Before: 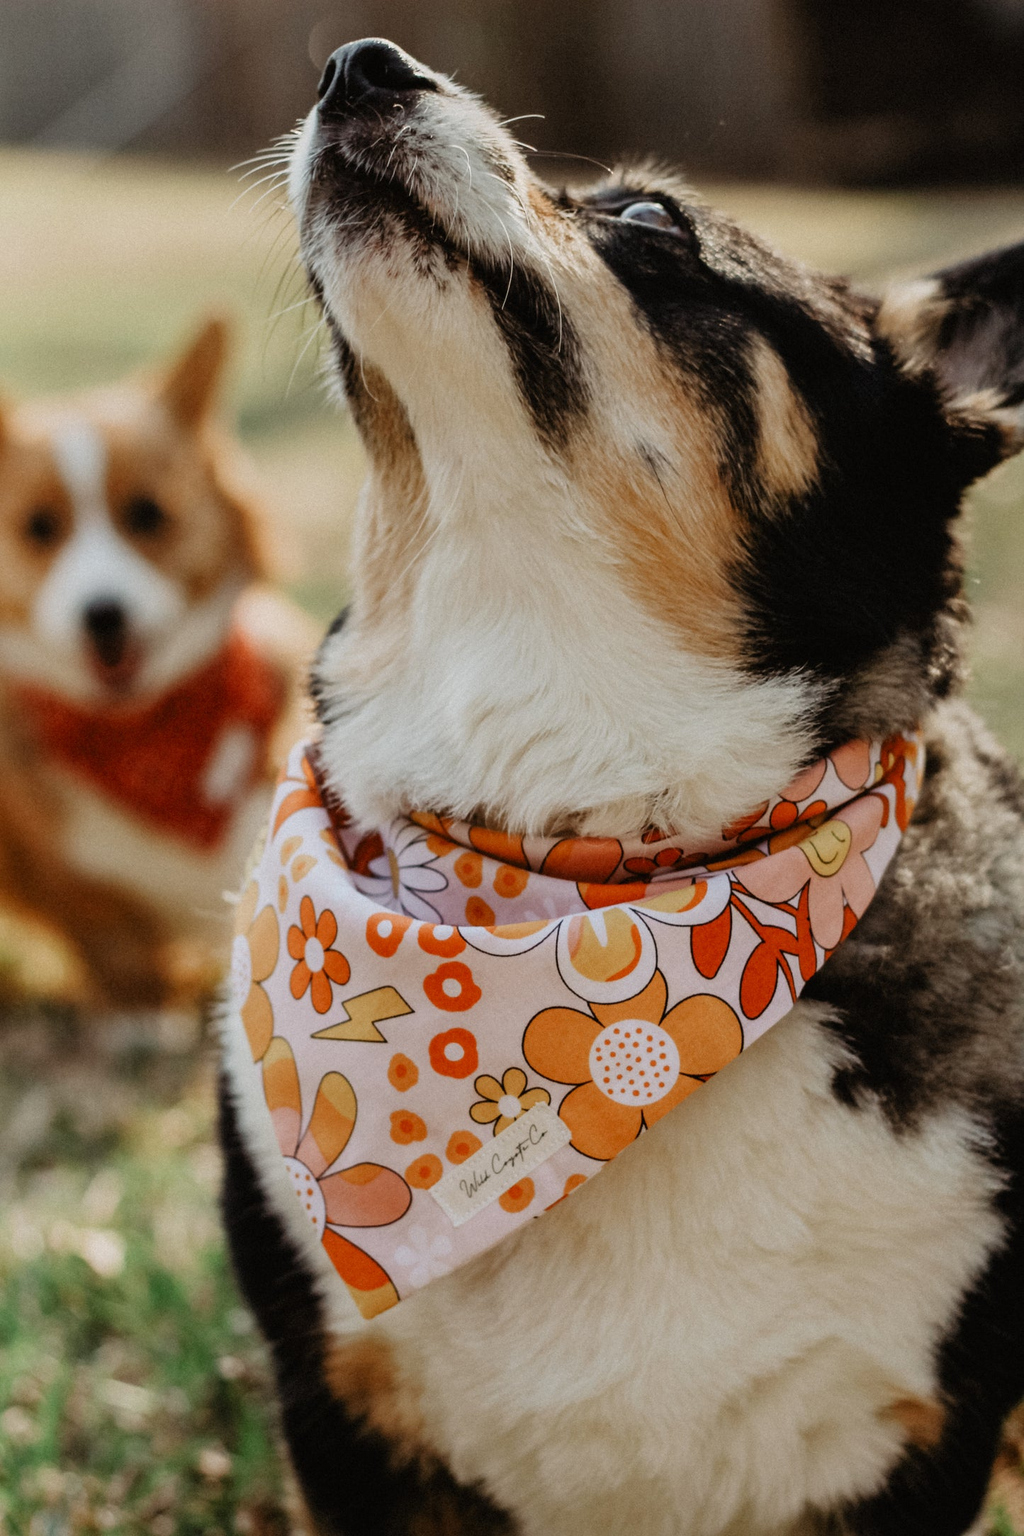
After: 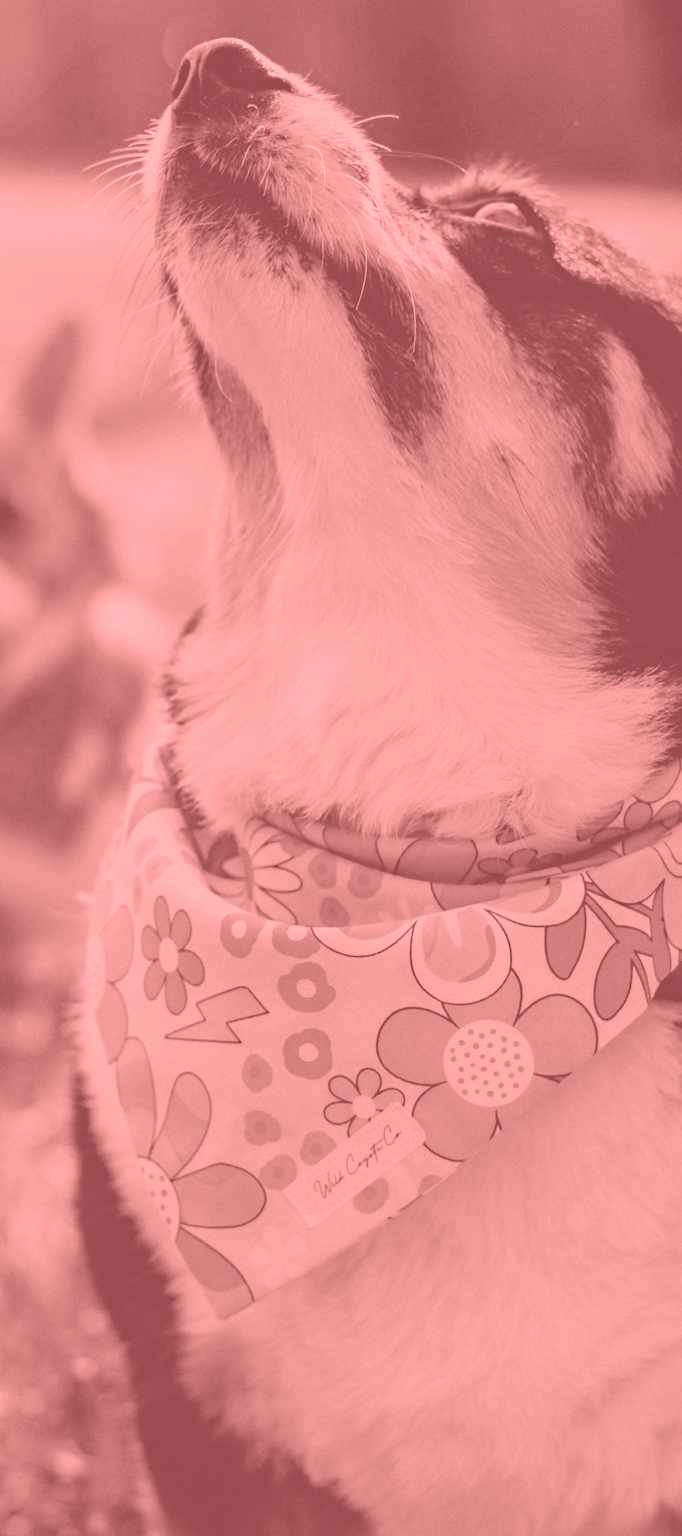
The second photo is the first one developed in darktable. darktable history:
white balance: emerald 1
colorize: saturation 51%, source mix 50.67%, lightness 50.67%
crop and rotate: left 14.292%, right 19.041%
haze removal: on, module defaults
